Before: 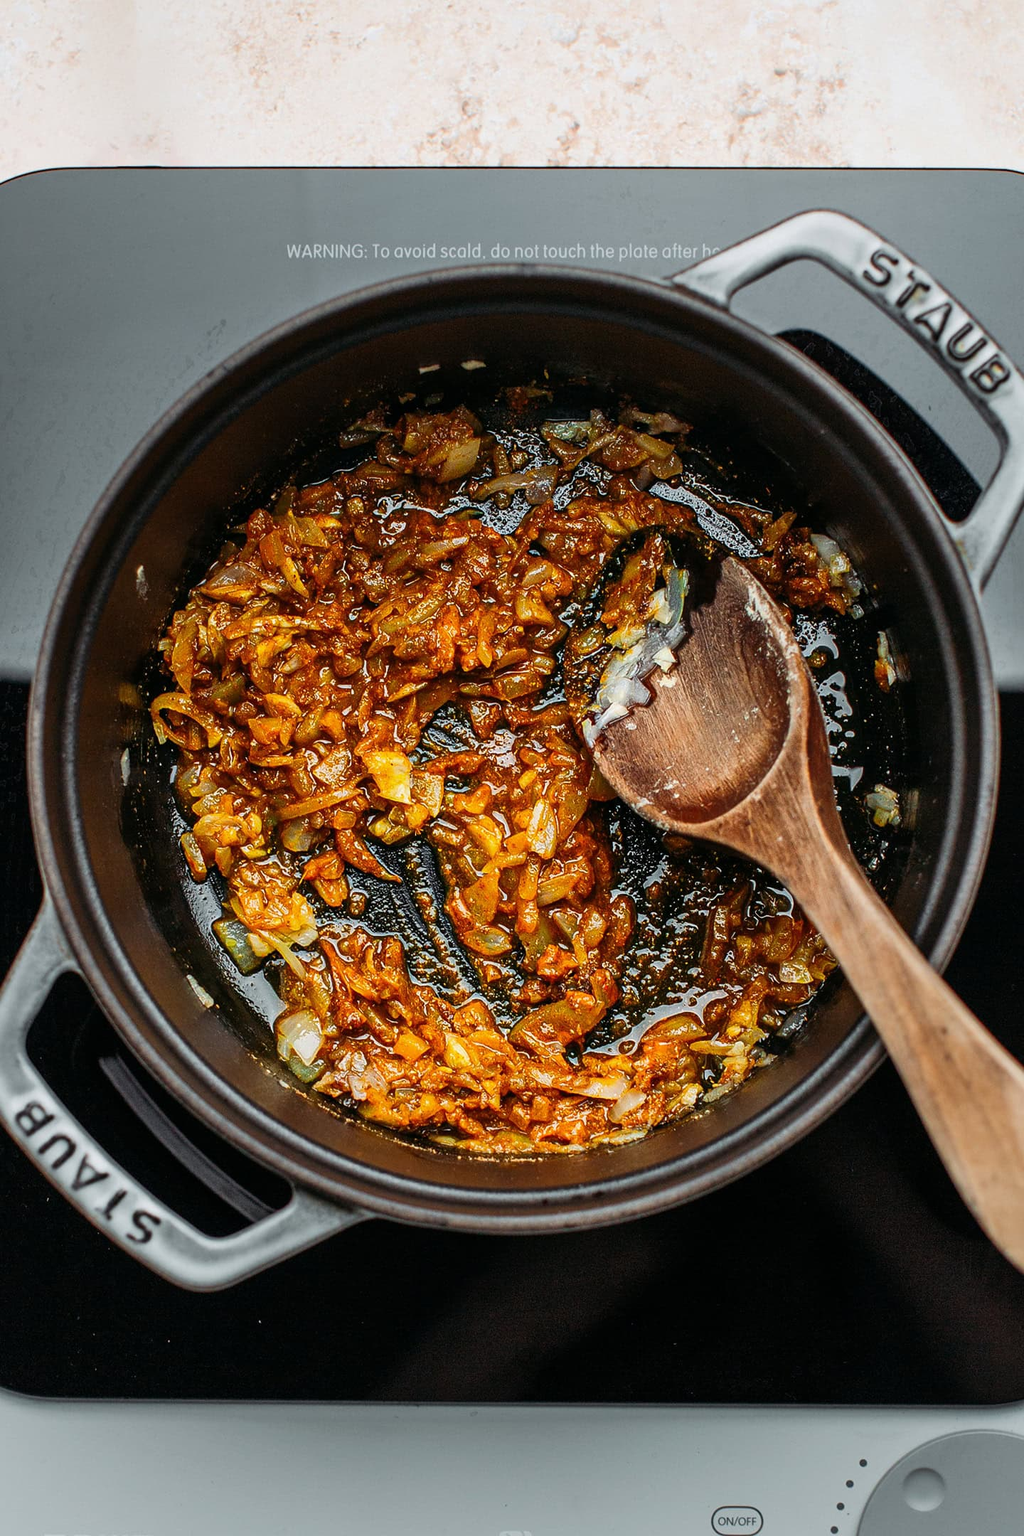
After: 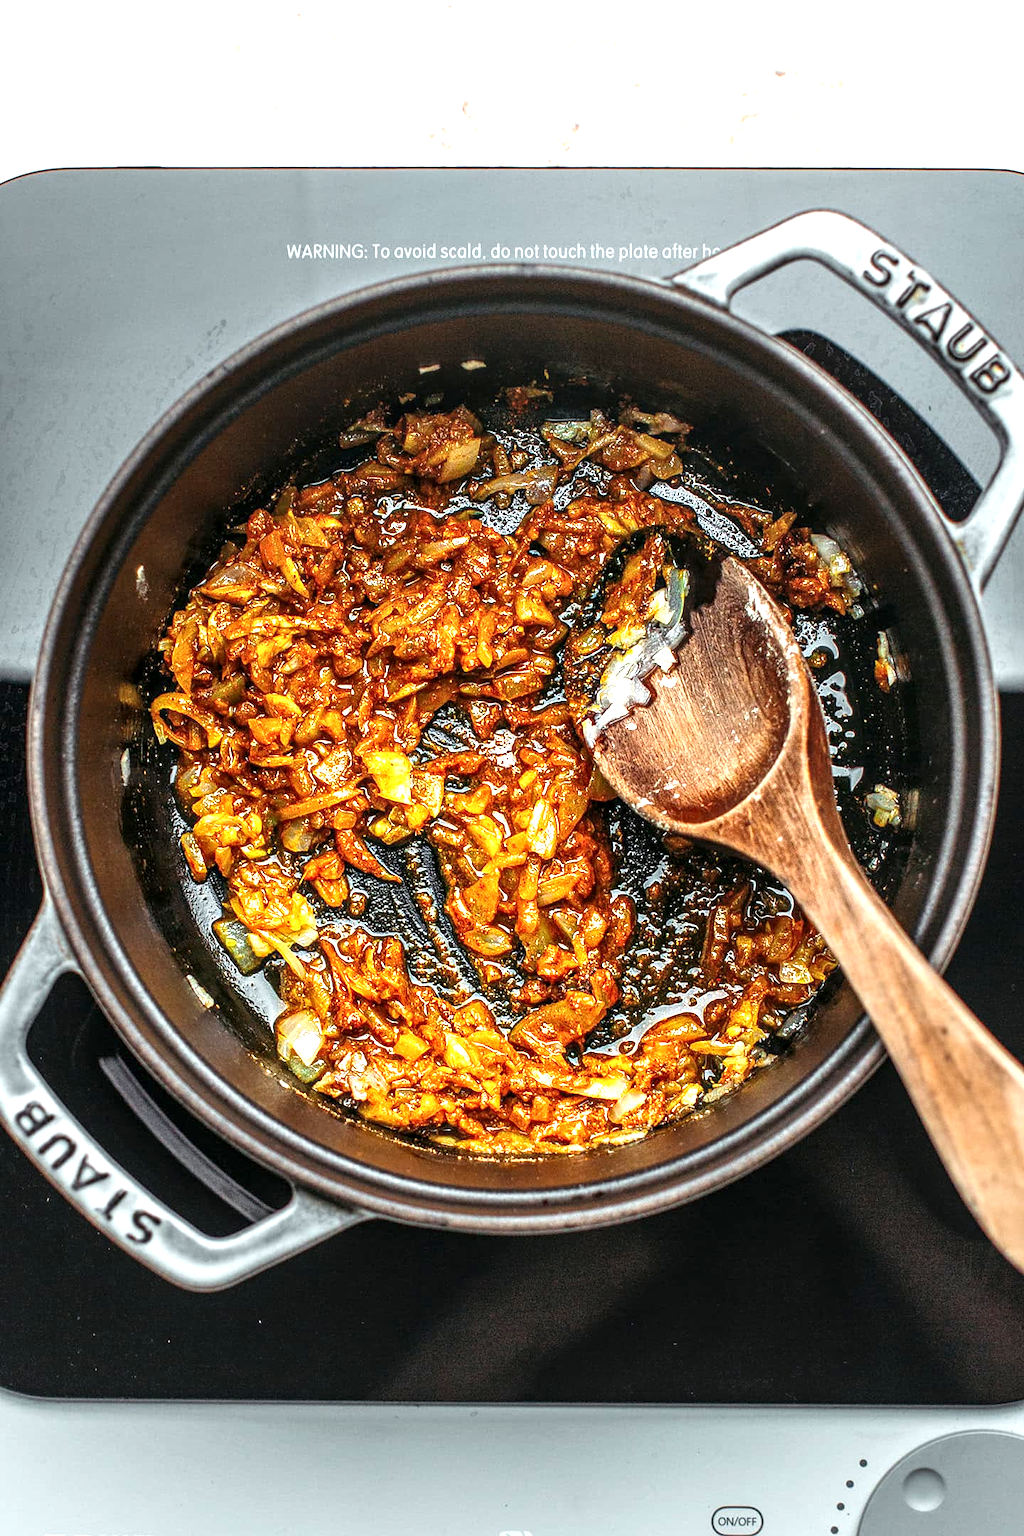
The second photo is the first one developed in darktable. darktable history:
exposure: exposure 1 EV, compensate highlight preservation false
local contrast: highlights 63%, detail 143%, midtone range 0.429
